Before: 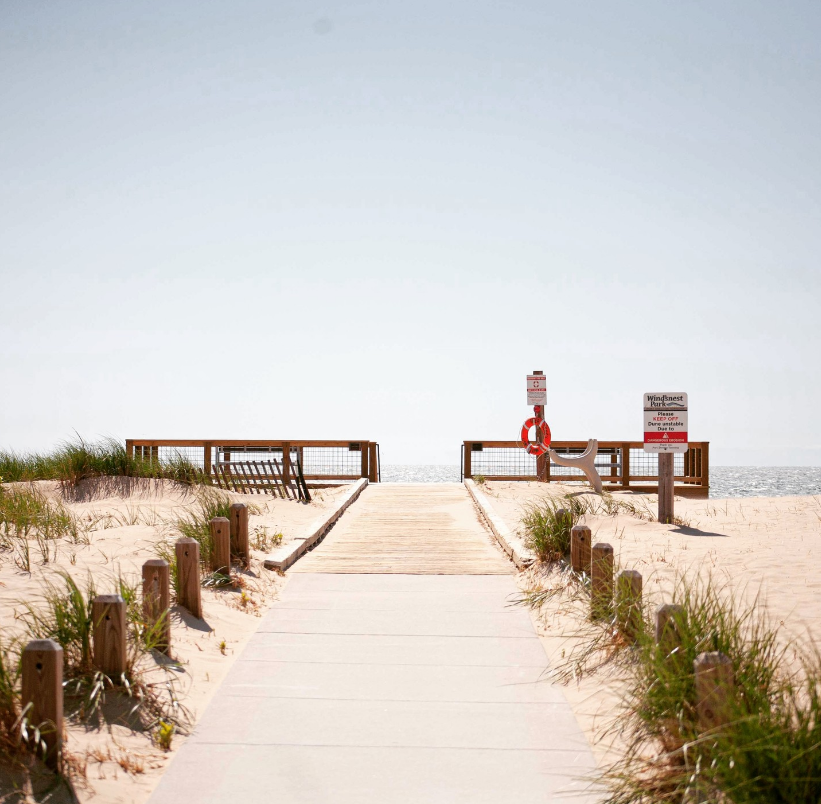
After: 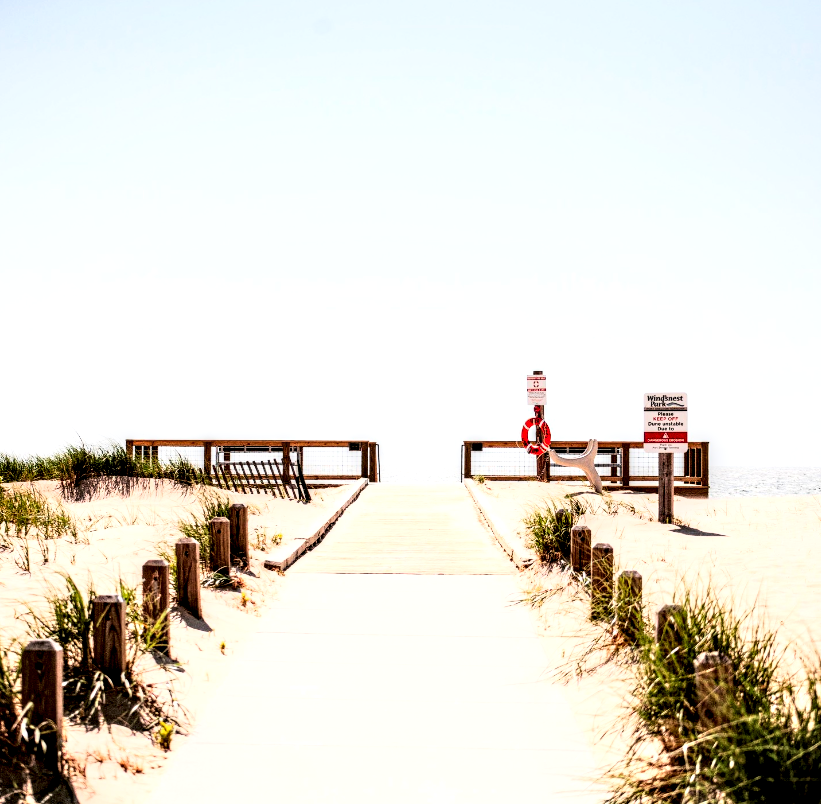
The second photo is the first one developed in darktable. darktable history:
rgb curve: curves: ch0 [(0, 0) (0.21, 0.15) (0.24, 0.21) (0.5, 0.75) (0.75, 0.96) (0.89, 0.99) (1, 1)]; ch1 [(0, 0.02) (0.21, 0.13) (0.25, 0.2) (0.5, 0.67) (0.75, 0.9) (0.89, 0.97) (1, 1)]; ch2 [(0, 0.02) (0.21, 0.13) (0.25, 0.2) (0.5, 0.67) (0.75, 0.9) (0.89, 0.97) (1, 1)], compensate middle gray true
local contrast: detail 203%
